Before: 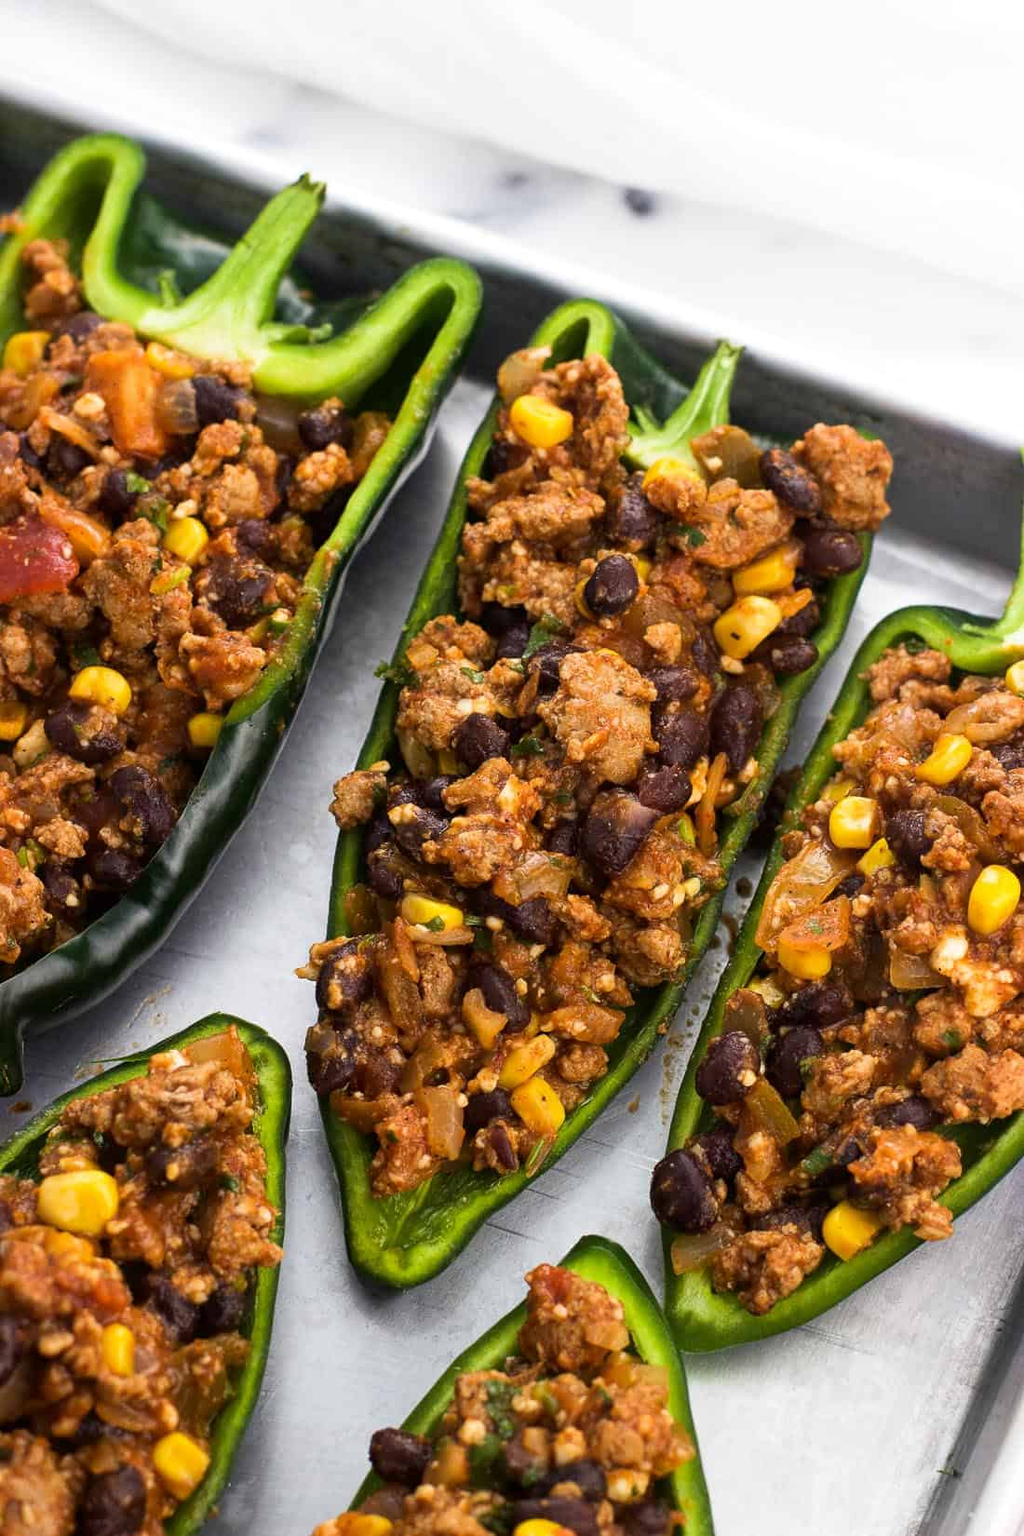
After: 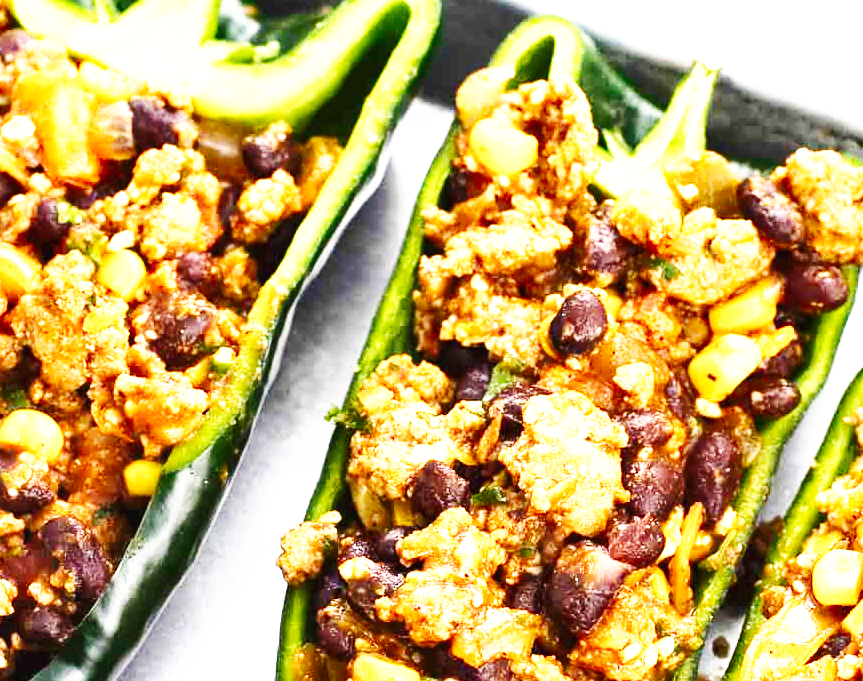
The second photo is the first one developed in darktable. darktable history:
crop: left 7.168%, top 18.591%, right 14.329%, bottom 40.108%
base curve: curves: ch0 [(0, 0) (0.007, 0.004) (0.027, 0.03) (0.046, 0.07) (0.207, 0.54) (0.442, 0.872) (0.673, 0.972) (1, 1)], preserve colors none
exposure: black level correction -0.002, exposure 1.336 EV, compensate highlight preservation false
shadows and highlights: low approximation 0.01, soften with gaussian
